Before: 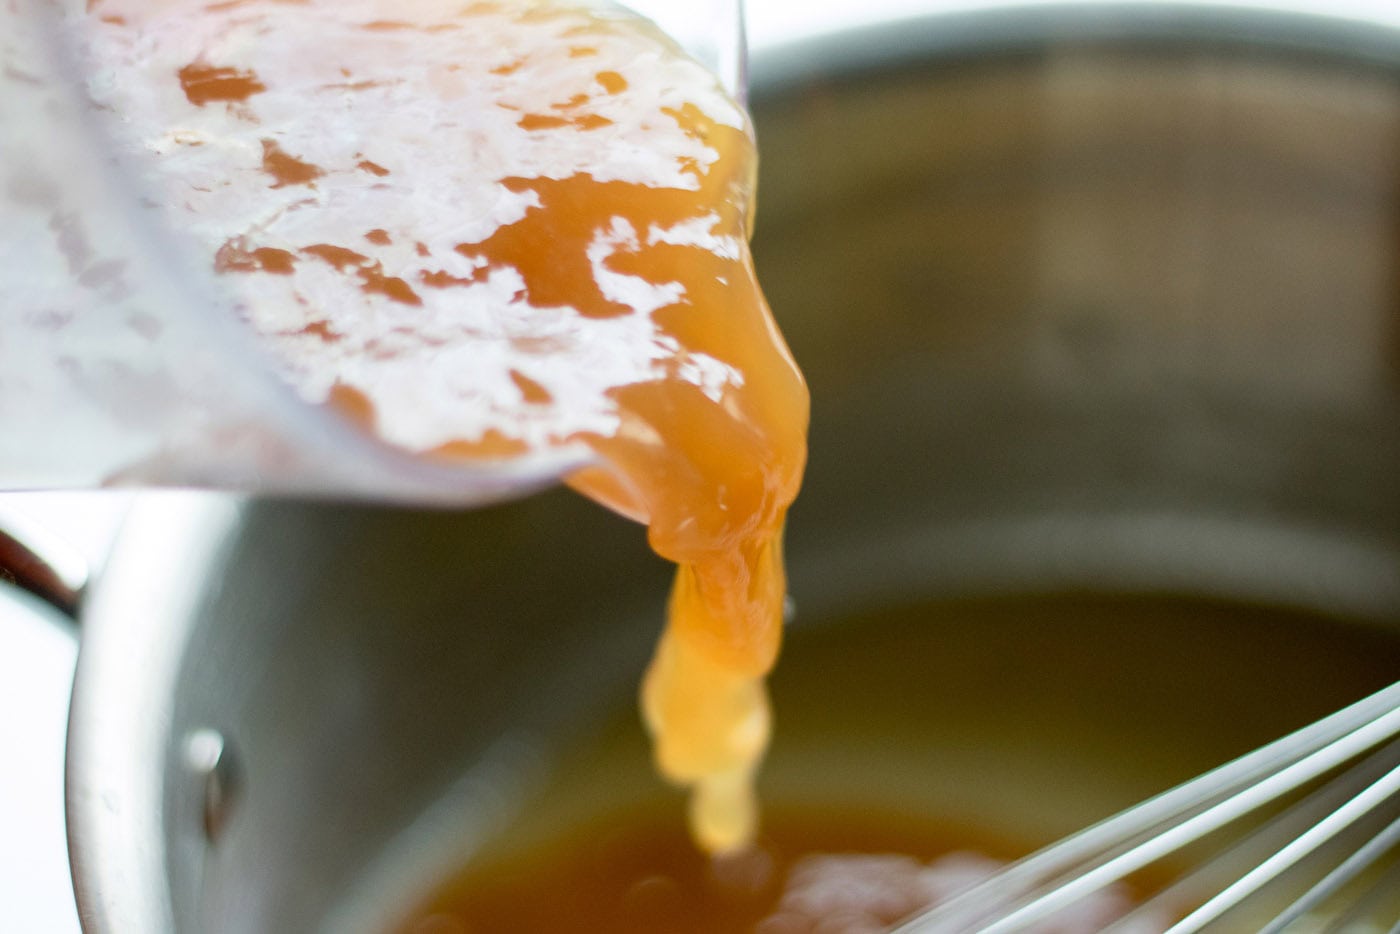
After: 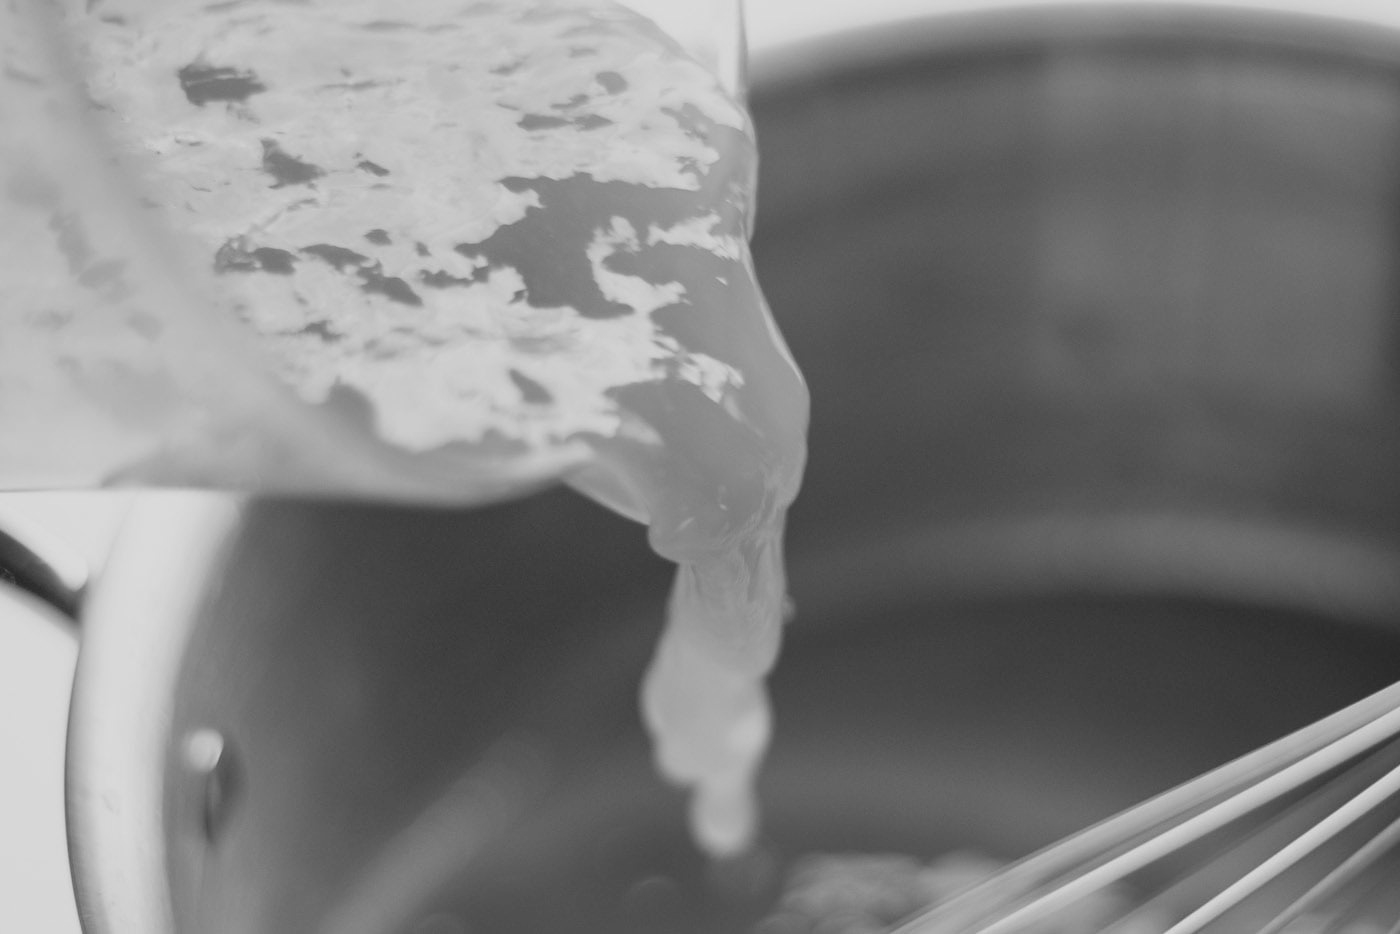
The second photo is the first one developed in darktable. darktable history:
monochrome: on, module defaults
contrast brightness saturation: contrast -0.26, saturation -0.43
